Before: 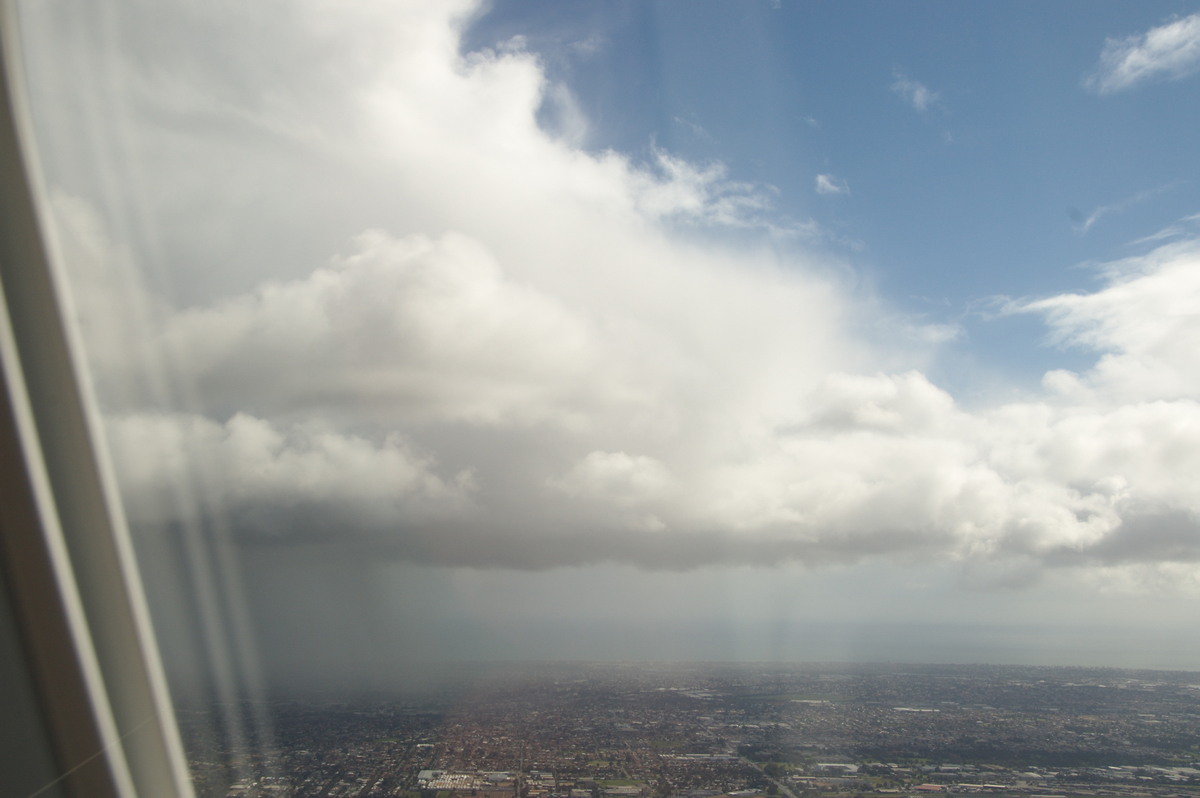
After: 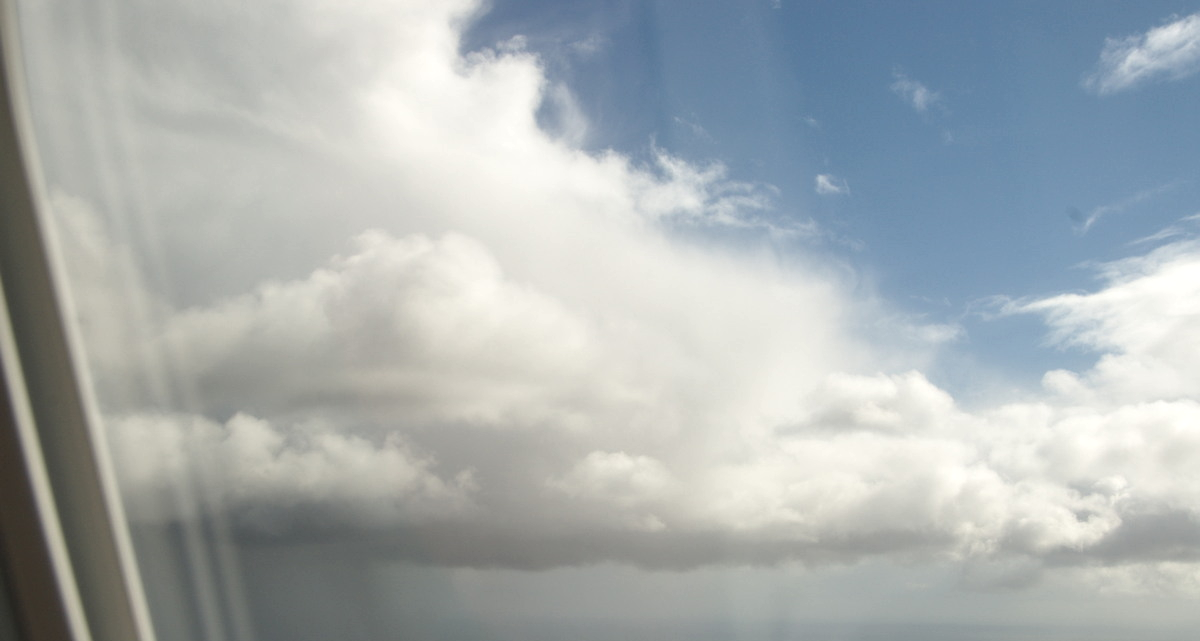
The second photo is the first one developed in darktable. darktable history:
crop: bottom 19.644%
sharpen: radius 2.883, amount 0.868, threshold 47.523
local contrast: on, module defaults
